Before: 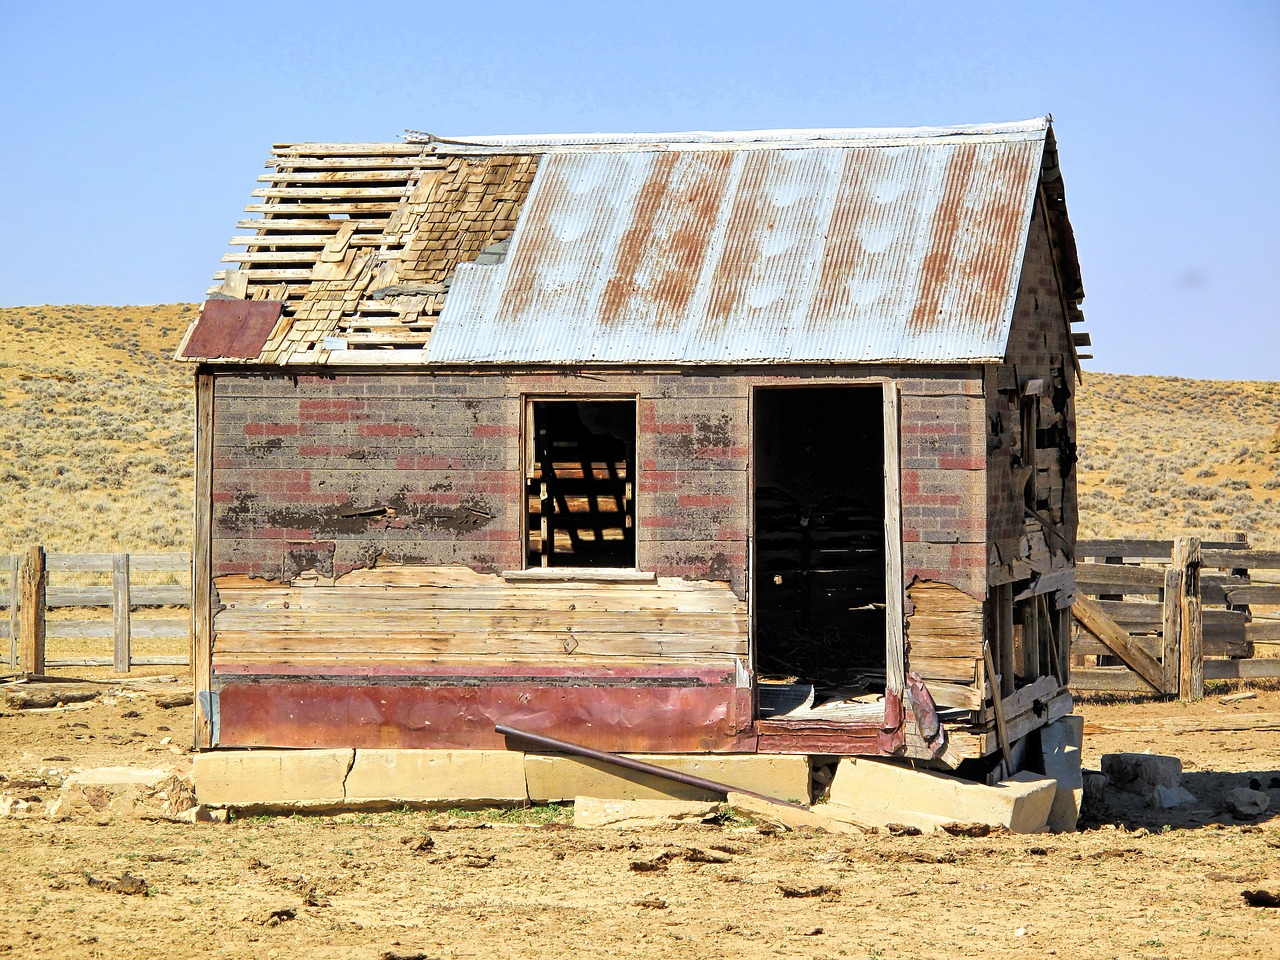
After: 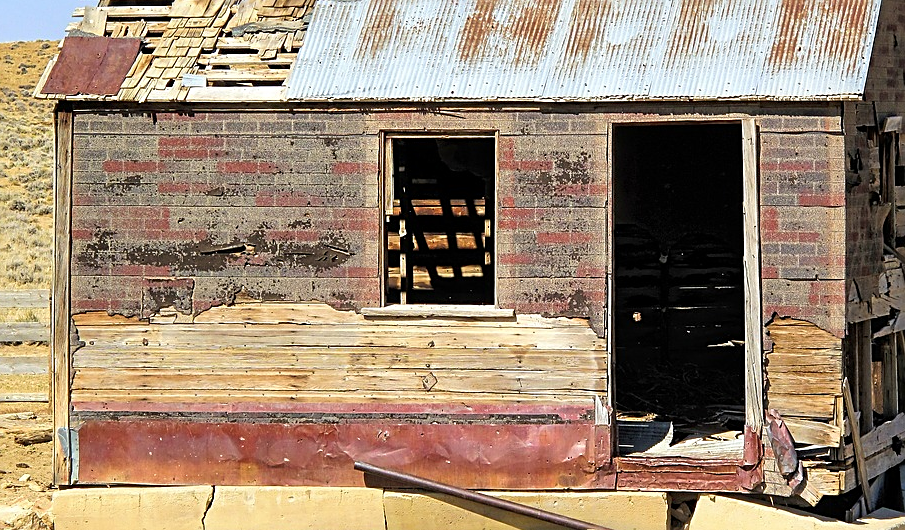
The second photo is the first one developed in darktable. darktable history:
crop: left 11.033%, top 27.451%, right 18.258%, bottom 17.264%
sharpen: on, module defaults
